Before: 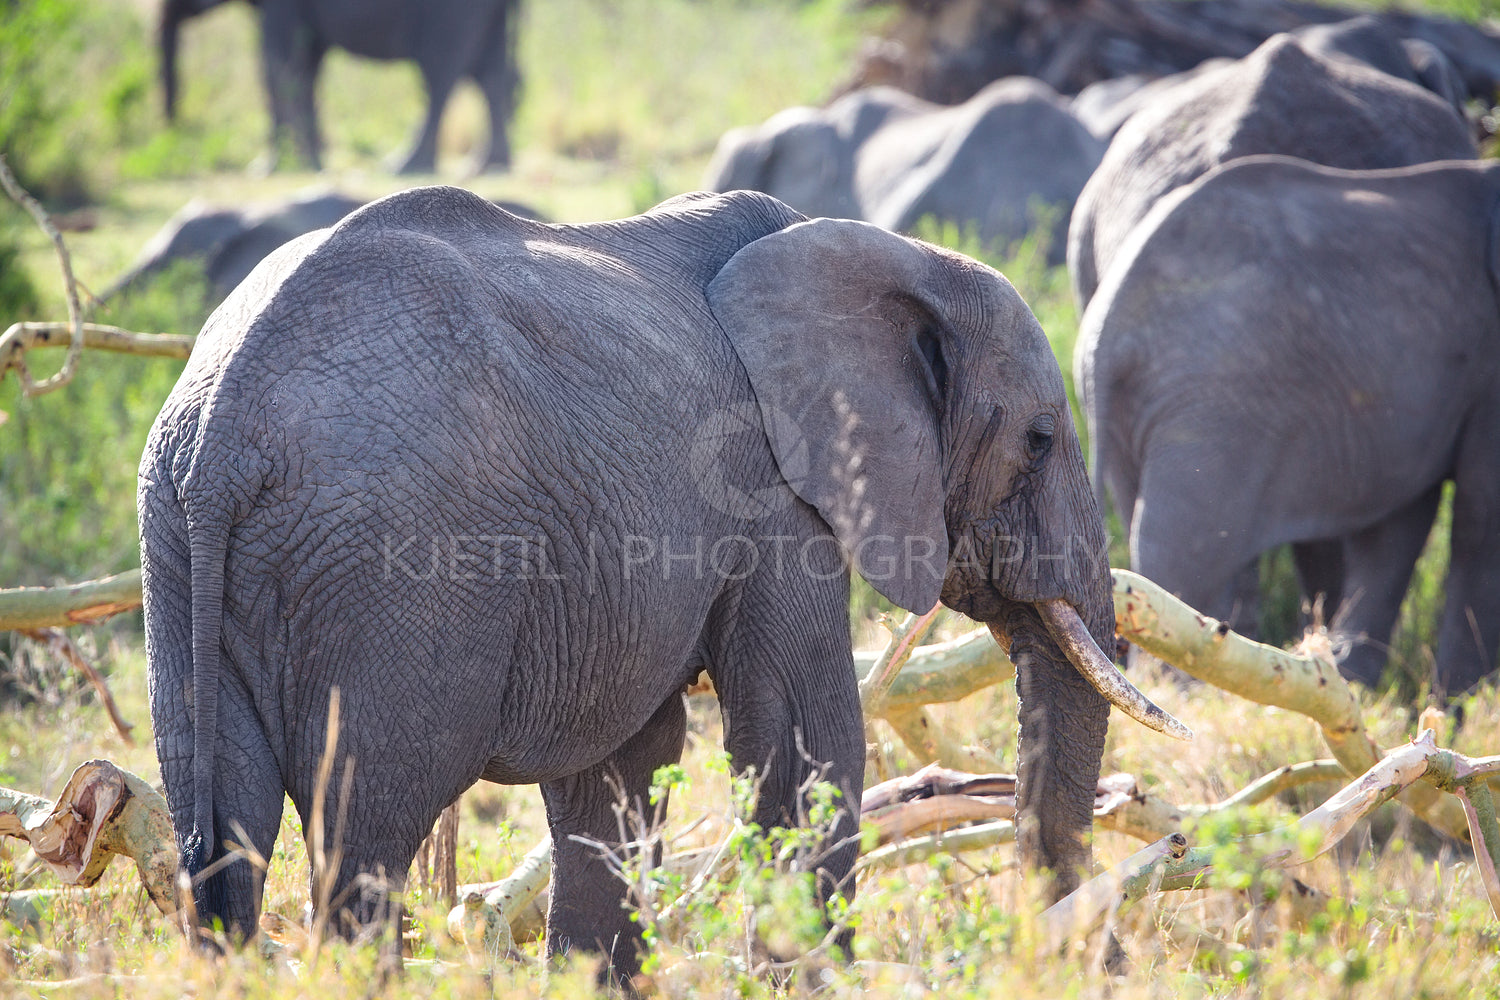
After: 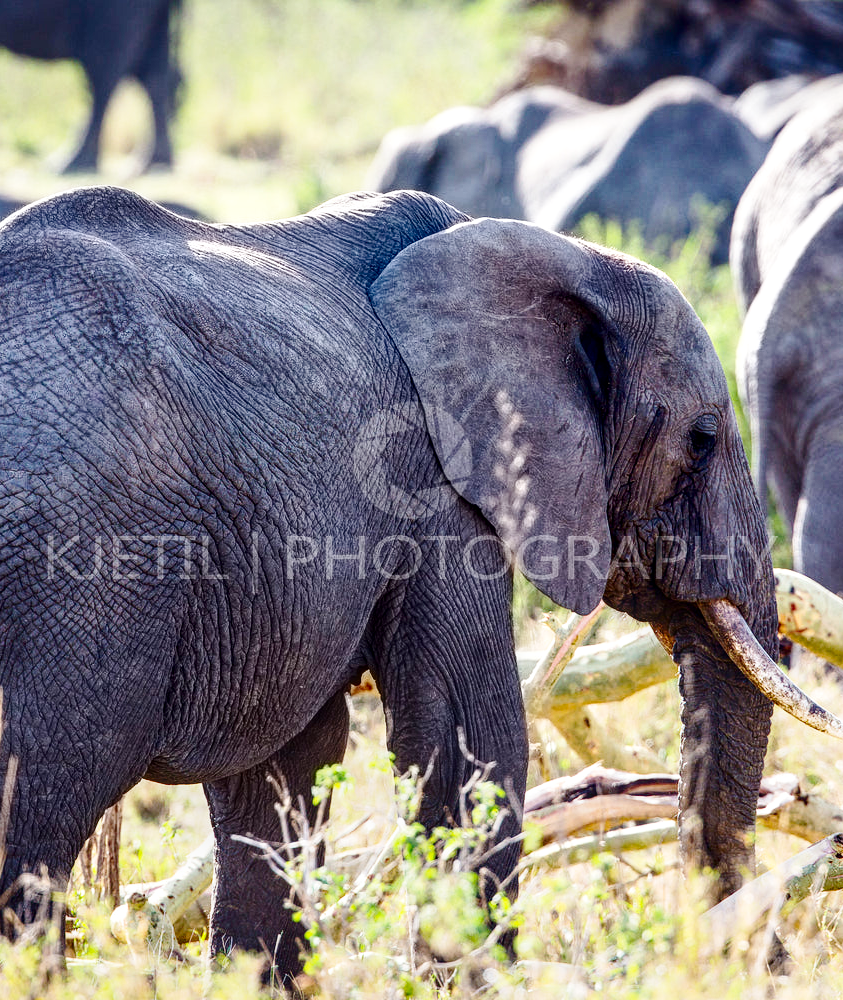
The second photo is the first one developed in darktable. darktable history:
local contrast: detail 130%
contrast brightness saturation: contrast 0.13, brightness -0.24, saturation 0.14
base curve: curves: ch0 [(0, 0) (0.036, 0.025) (0.121, 0.166) (0.206, 0.329) (0.605, 0.79) (1, 1)], preserve colors none
crop and rotate: left 22.516%, right 21.234%
